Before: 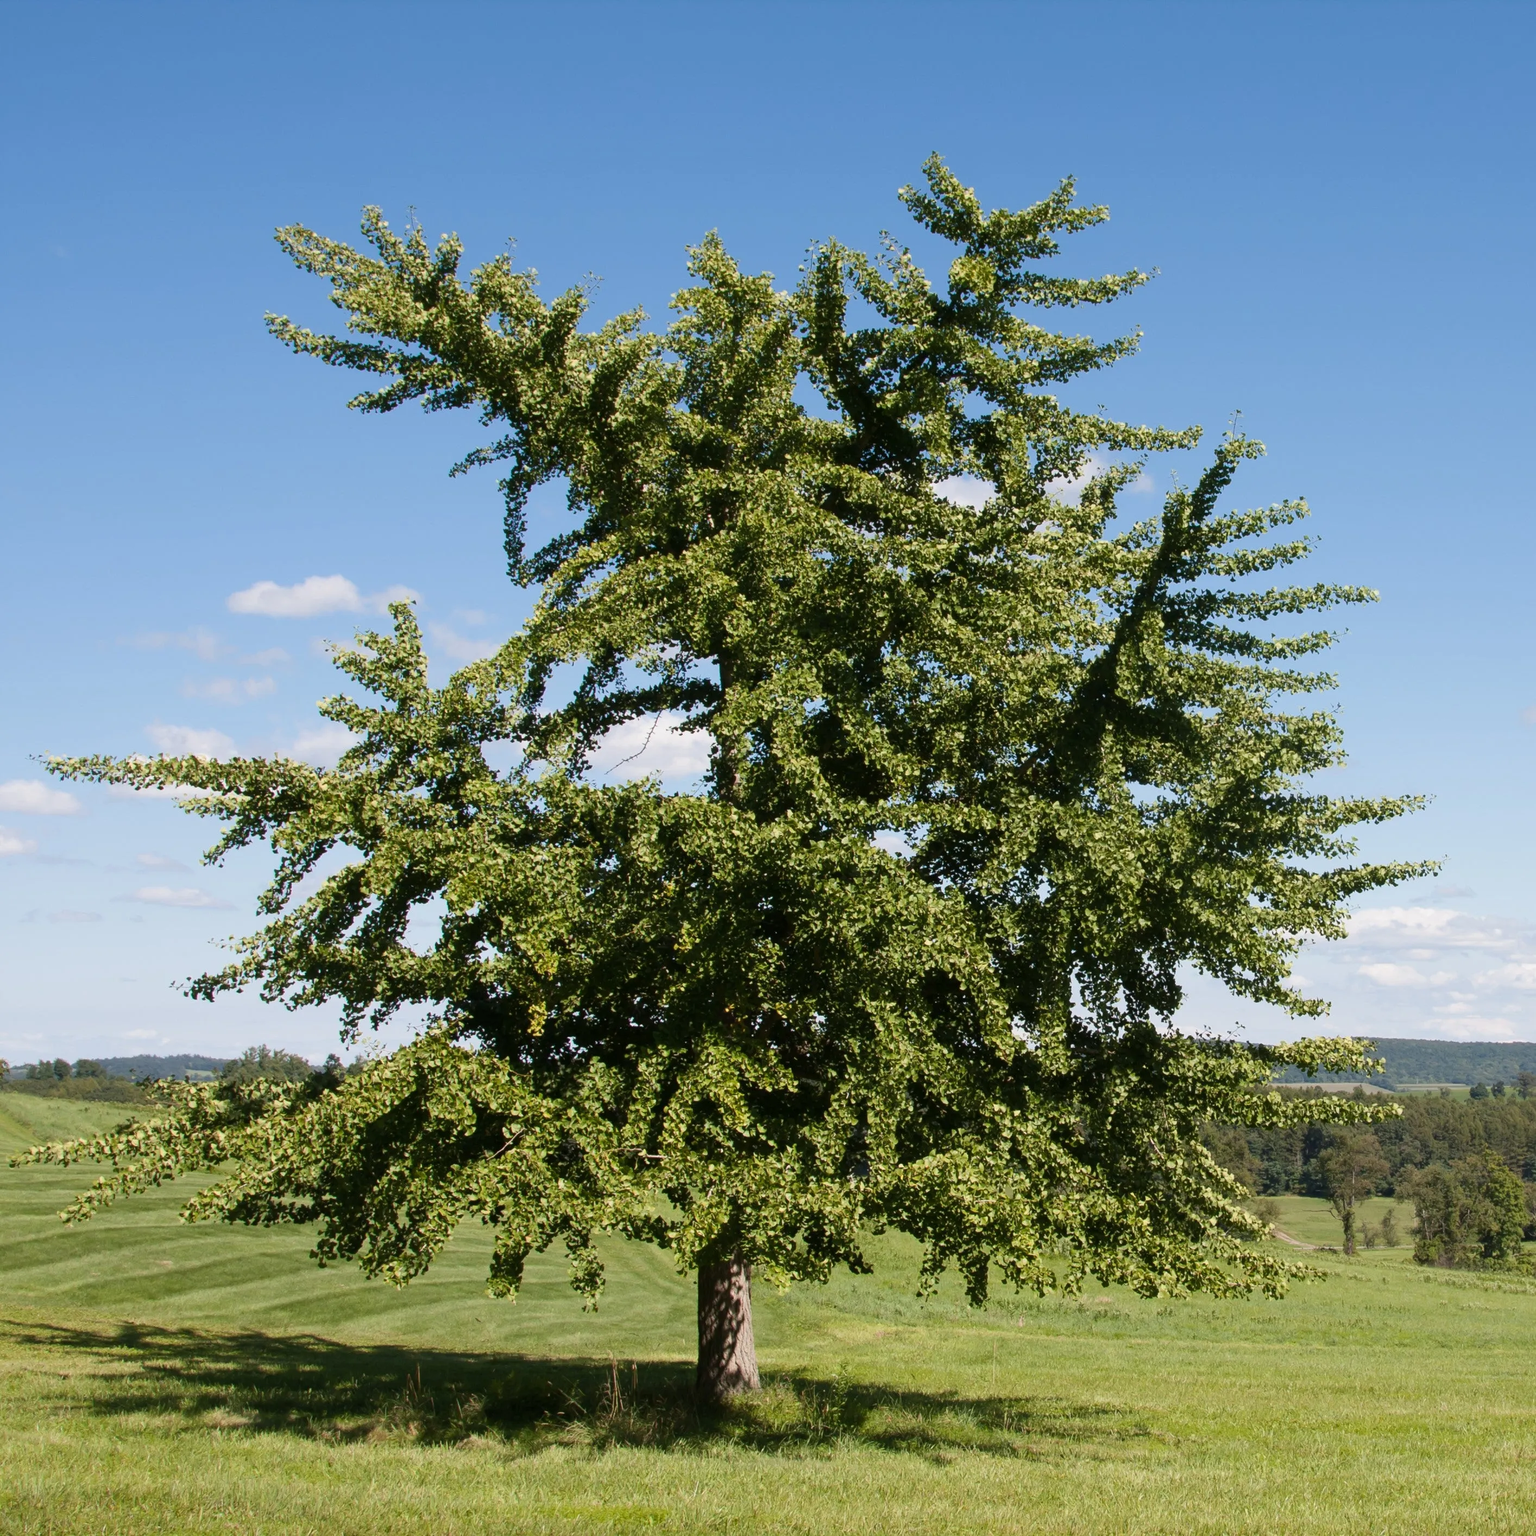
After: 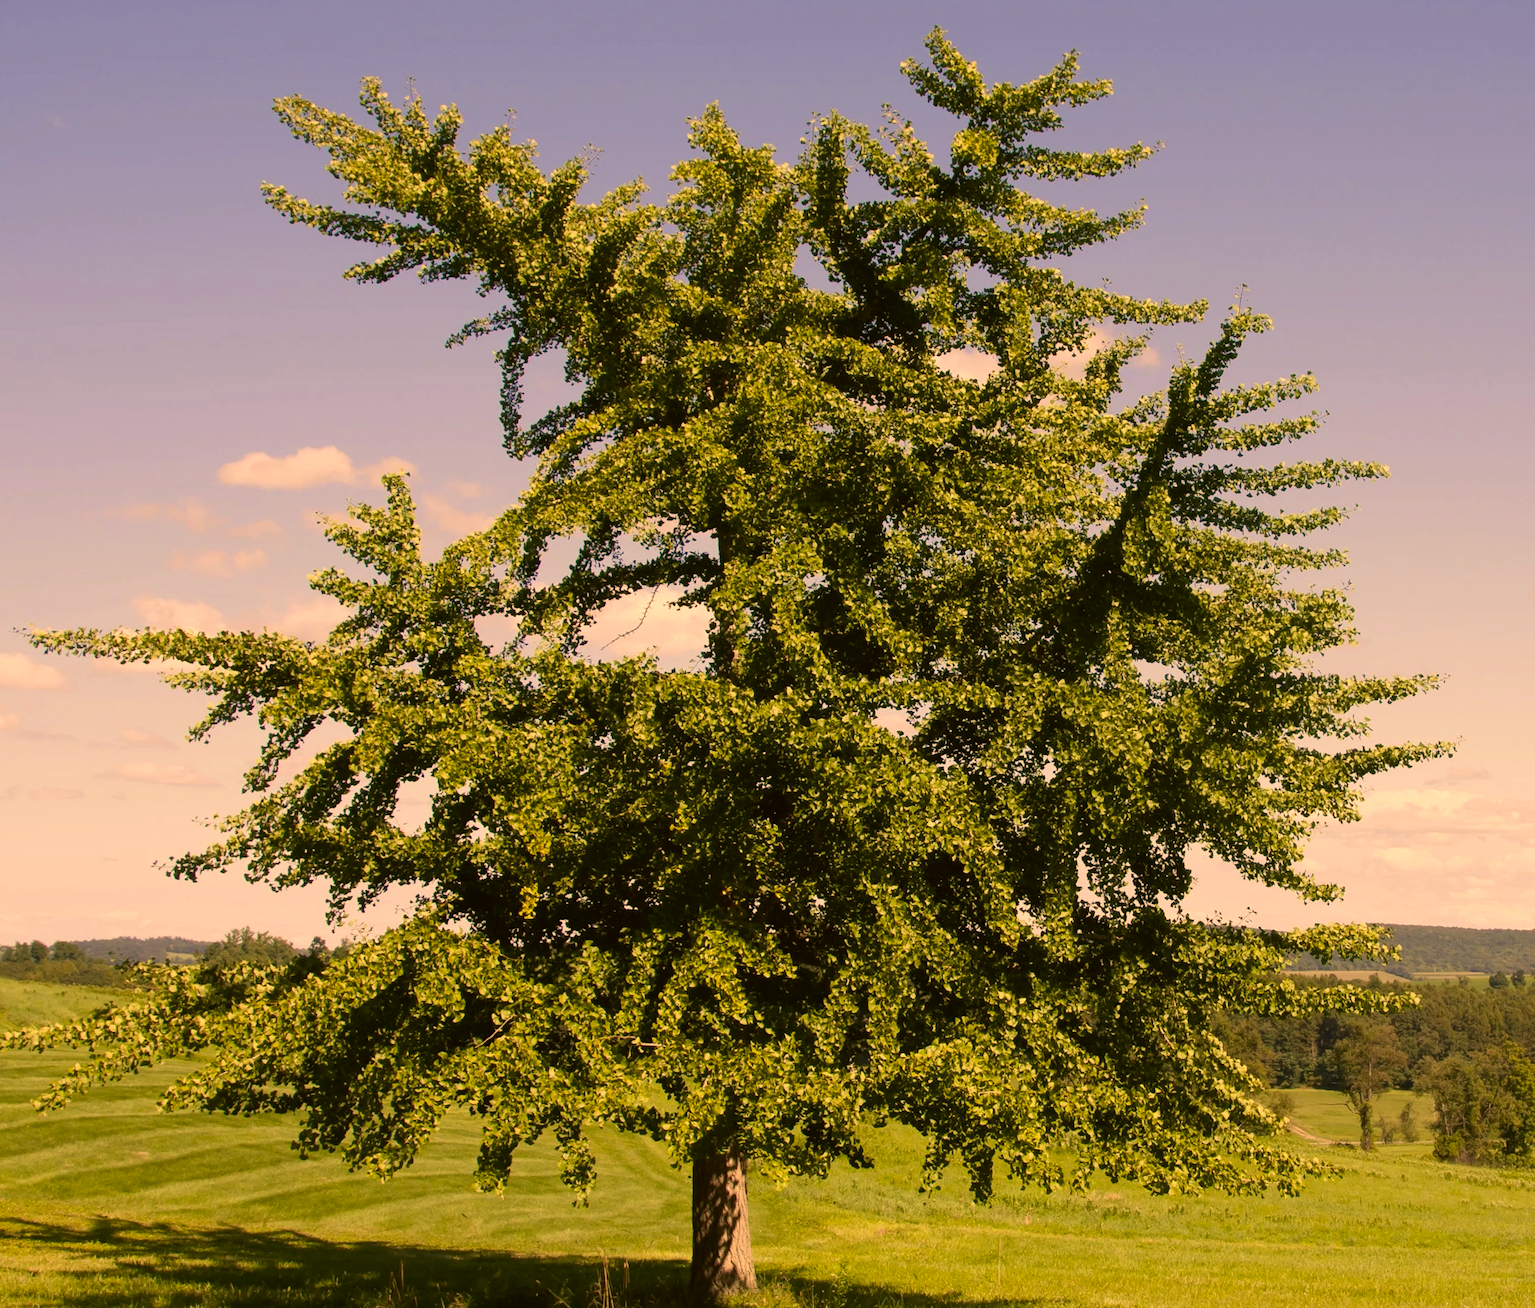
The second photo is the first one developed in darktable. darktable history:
color correction: highlights a* 17.94, highlights b* 35.39, shadows a* 1.48, shadows b* 6.42, saturation 1.01
rotate and perspective: rotation 0.226°, lens shift (vertical) -0.042, crop left 0.023, crop right 0.982, crop top 0.006, crop bottom 0.994
crop: top 7.625%, bottom 8.027%
velvia: on, module defaults
